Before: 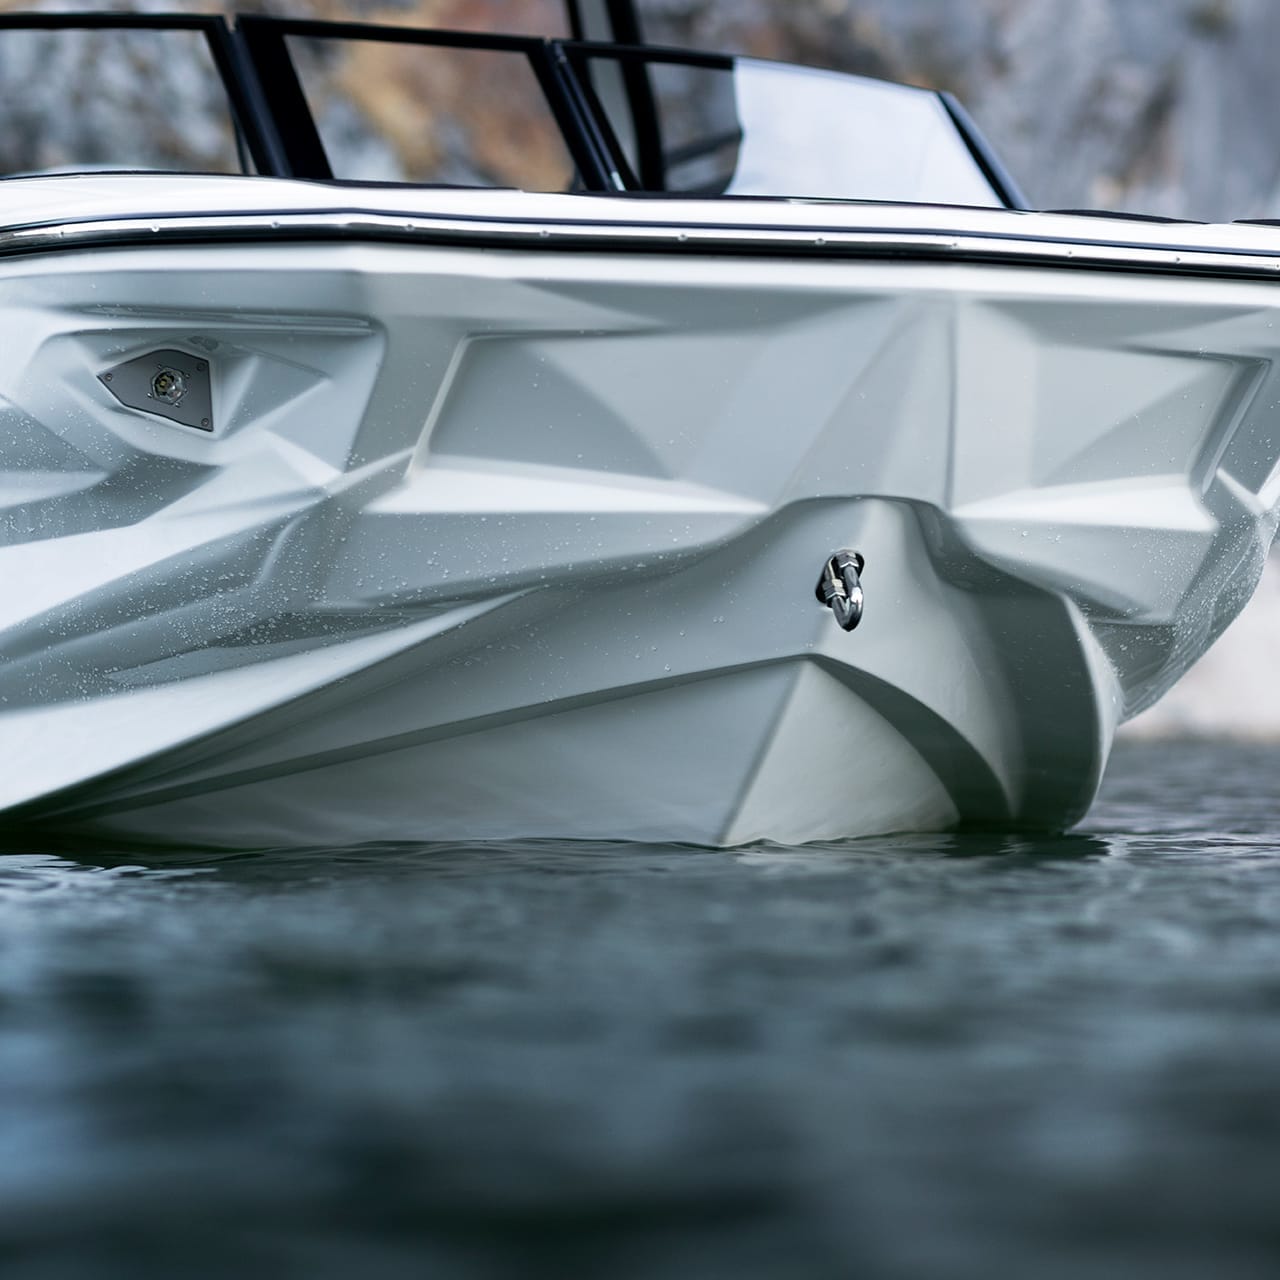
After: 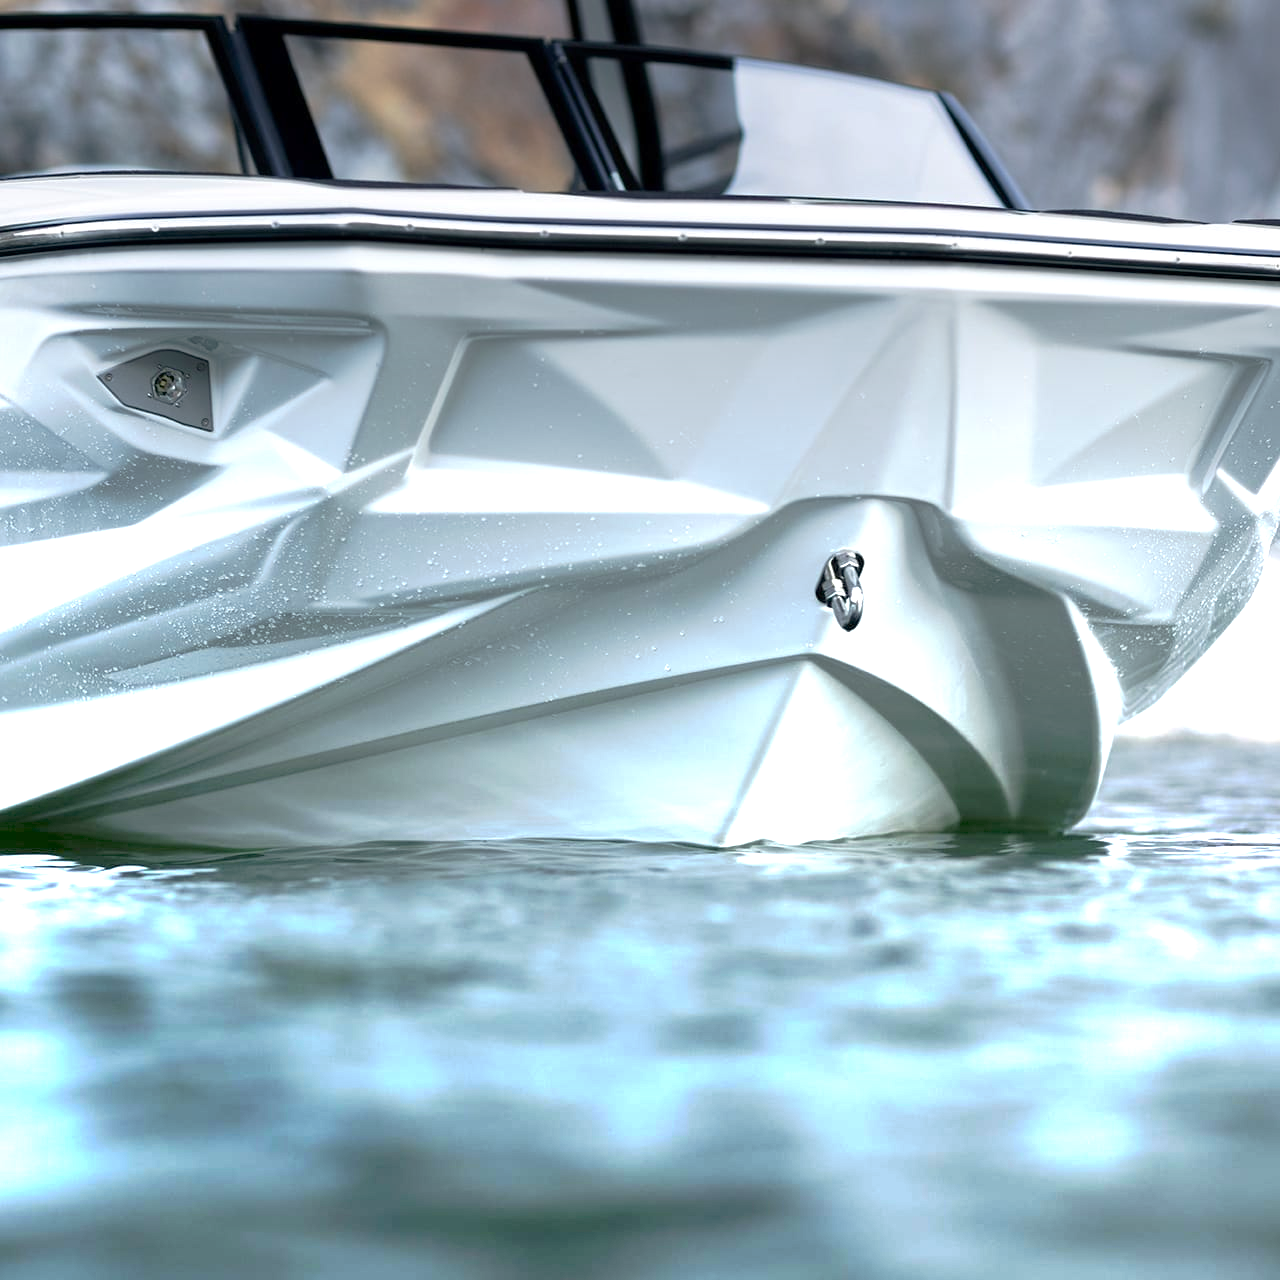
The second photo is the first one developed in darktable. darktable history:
tone curve: curves: ch0 [(0, 0) (0.003, 0.005) (0.011, 0.016) (0.025, 0.036) (0.044, 0.071) (0.069, 0.112) (0.1, 0.149) (0.136, 0.187) (0.177, 0.228) (0.224, 0.272) (0.277, 0.32) (0.335, 0.374) (0.399, 0.429) (0.468, 0.479) (0.543, 0.538) (0.623, 0.609) (0.709, 0.697) (0.801, 0.789) (0.898, 0.876) (1, 1)], preserve colors none
graduated density: density -3.9 EV
